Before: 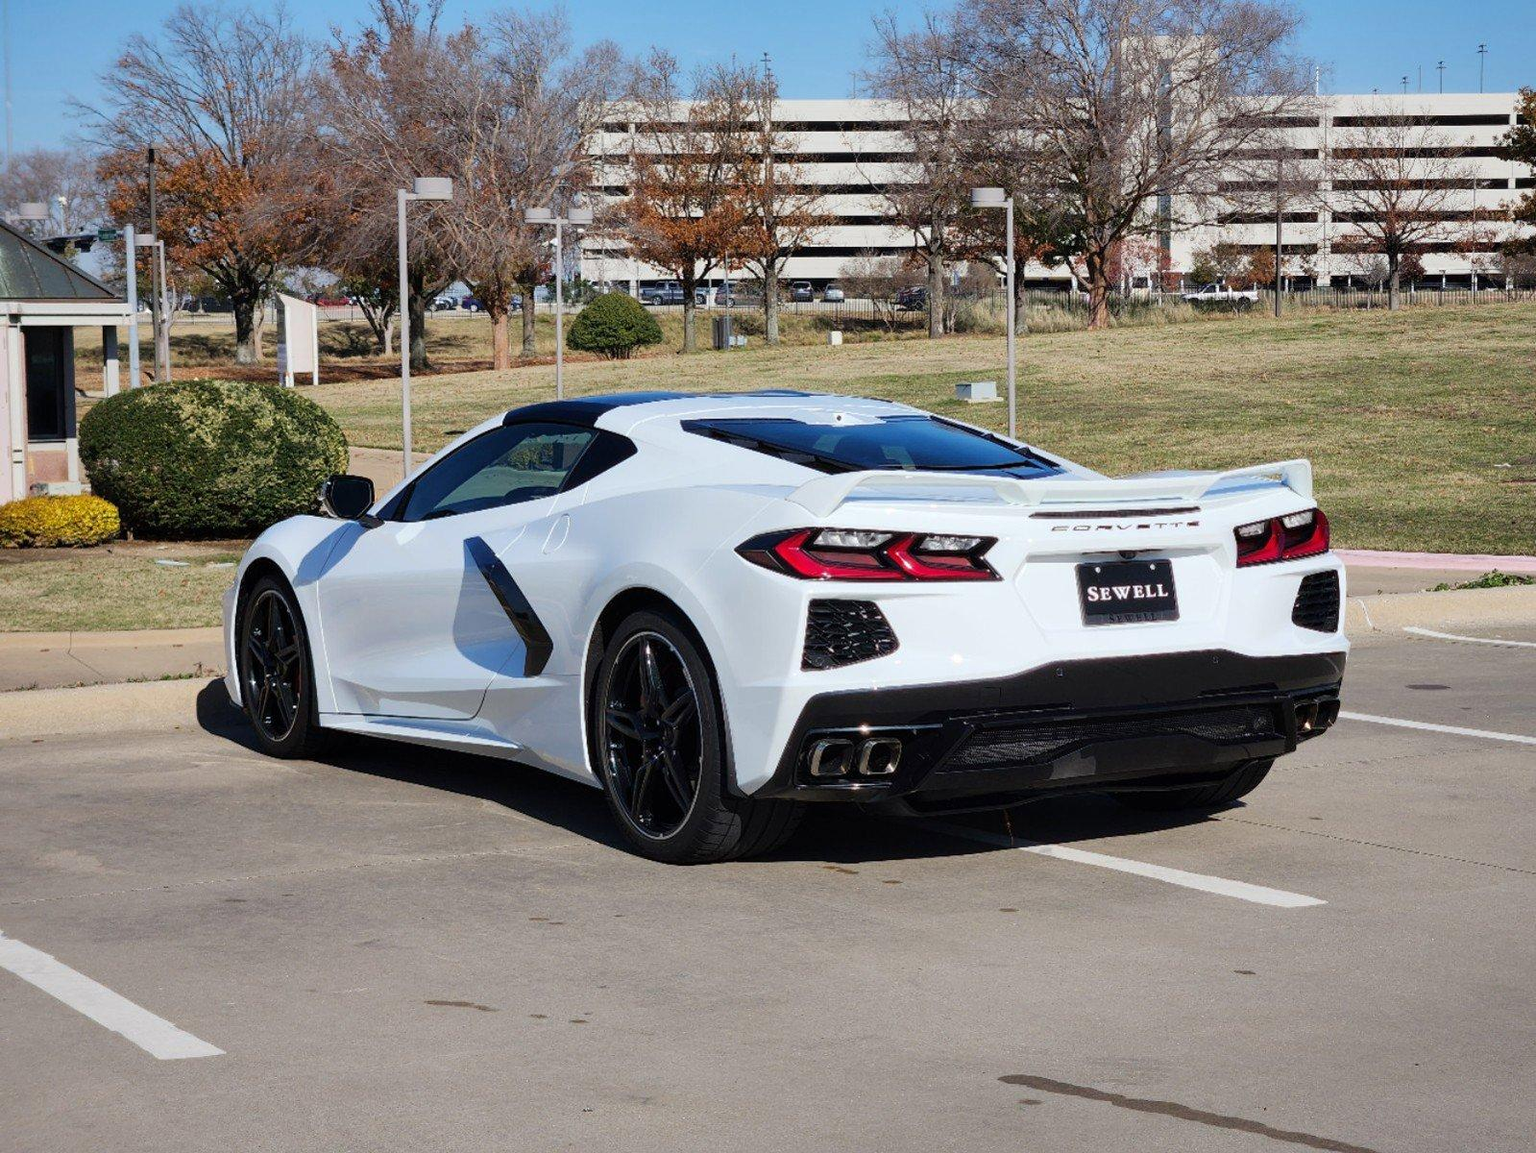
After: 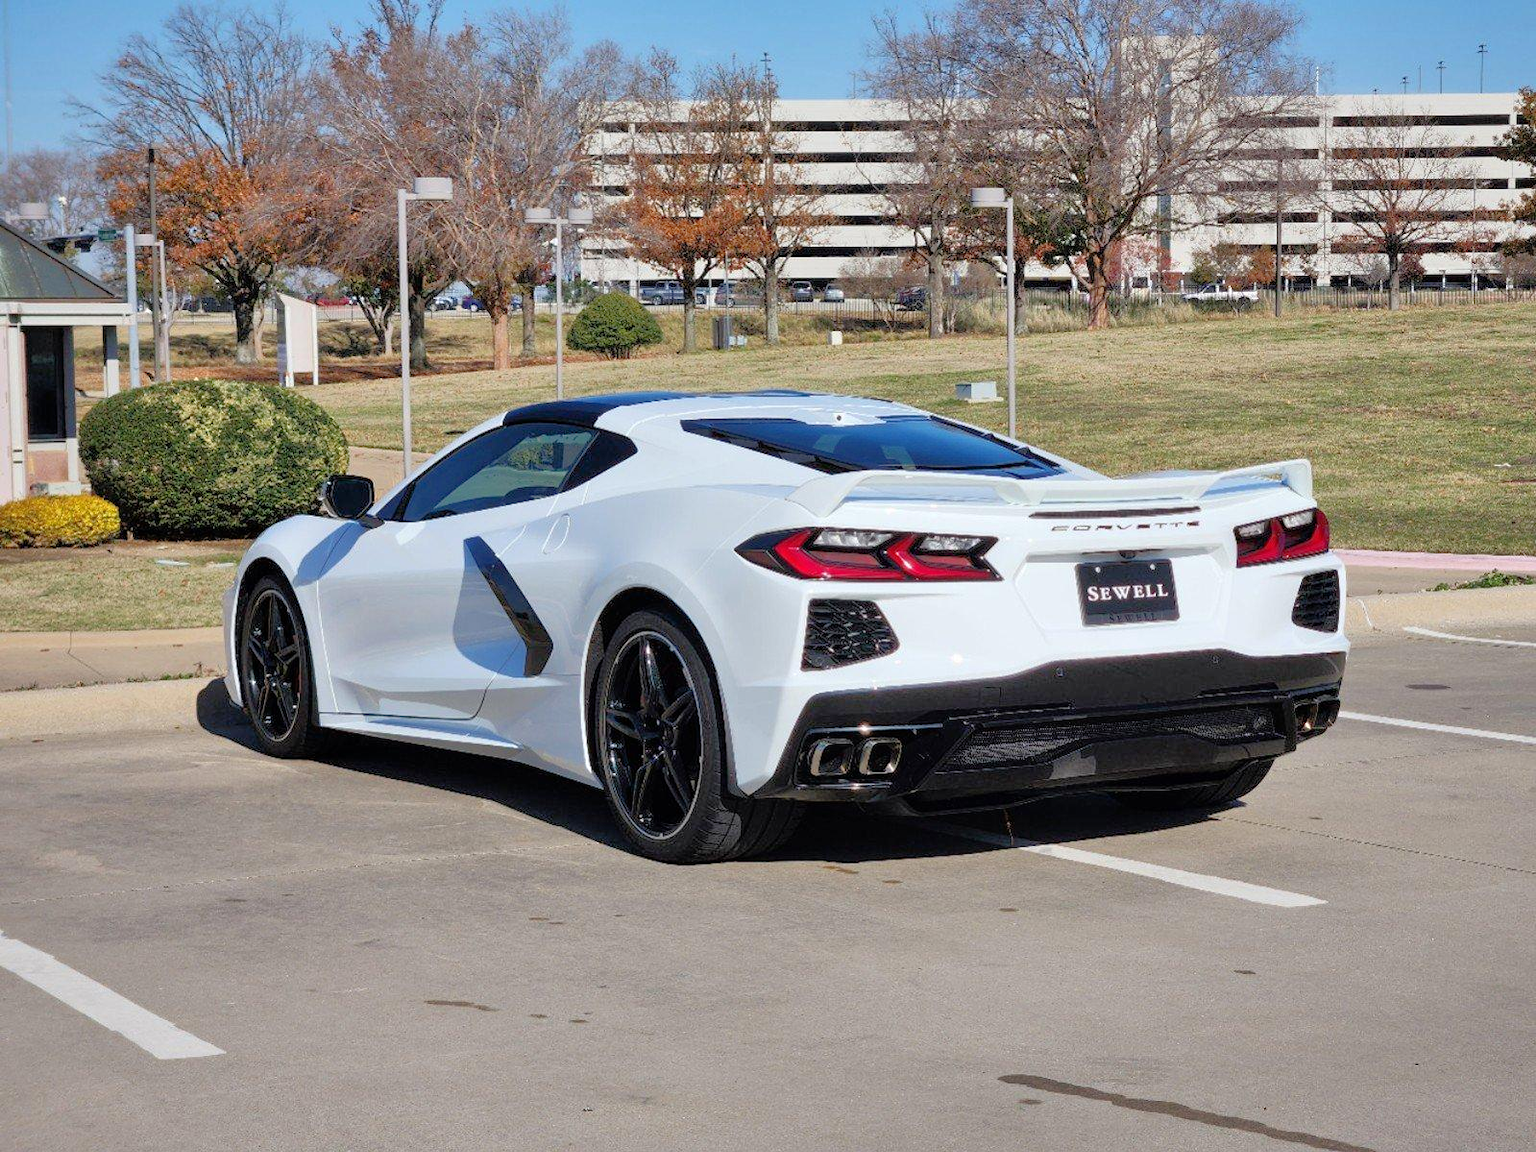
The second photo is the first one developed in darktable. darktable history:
tone equalizer: -7 EV 0.147 EV, -6 EV 0.625 EV, -5 EV 1.17 EV, -4 EV 1.34 EV, -3 EV 1.12 EV, -2 EV 0.6 EV, -1 EV 0.151 EV
